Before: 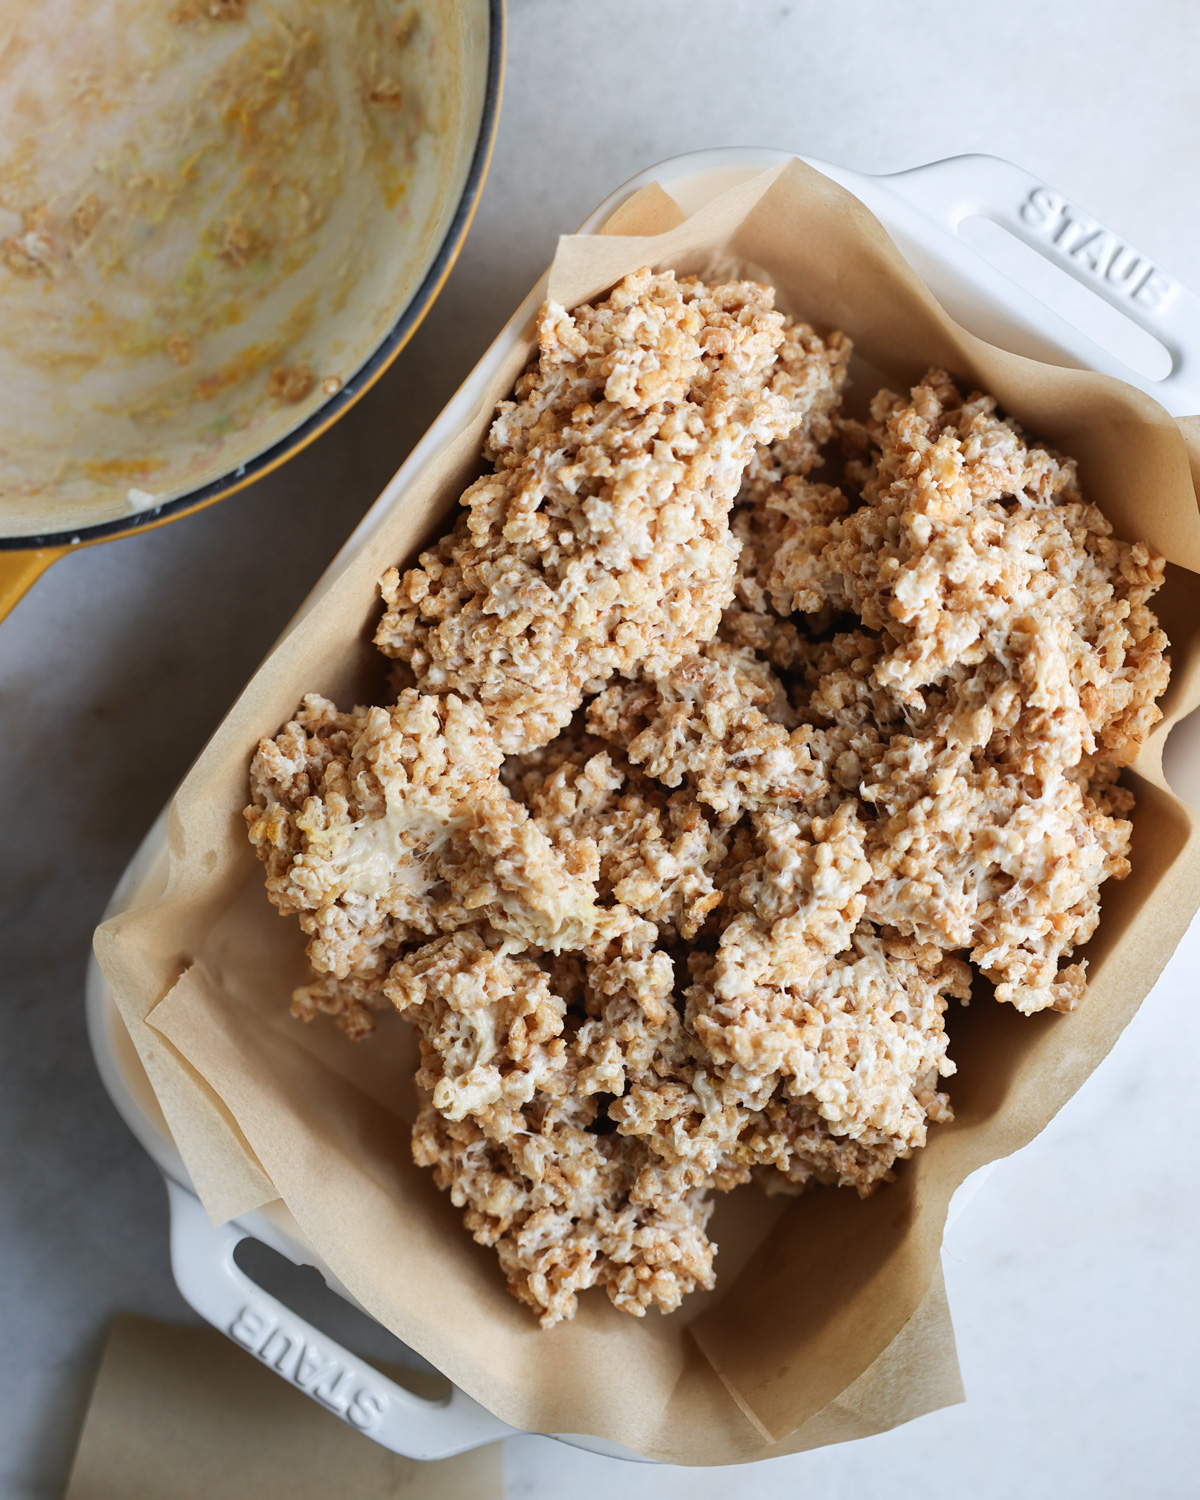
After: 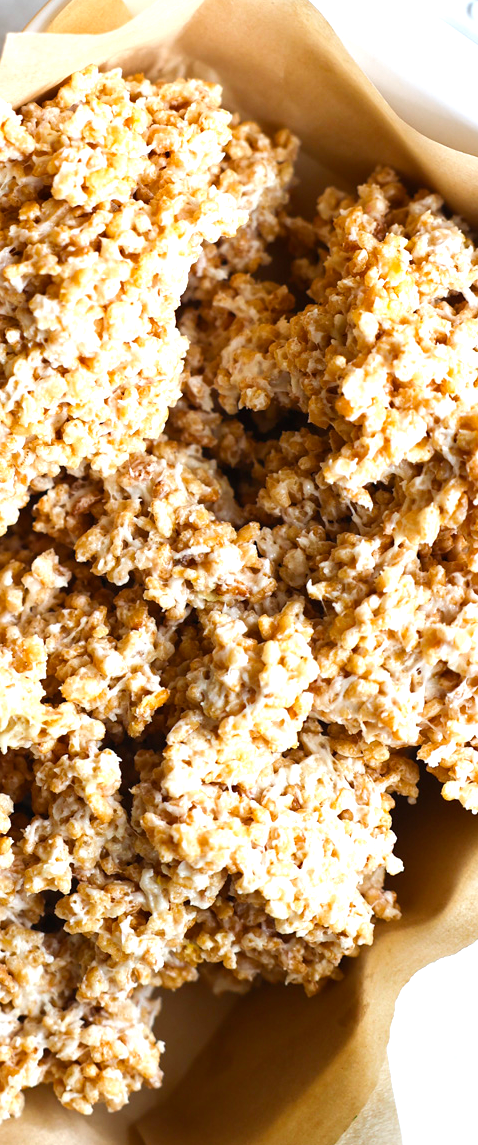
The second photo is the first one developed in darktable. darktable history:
color balance rgb: perceptual saturation grading › global saturation 29.569%, perceptual brilliance grading › global brilliance 20.405%
crop: left 46.138%, top 13.515%, right 13.995%, bottom 10.093%
